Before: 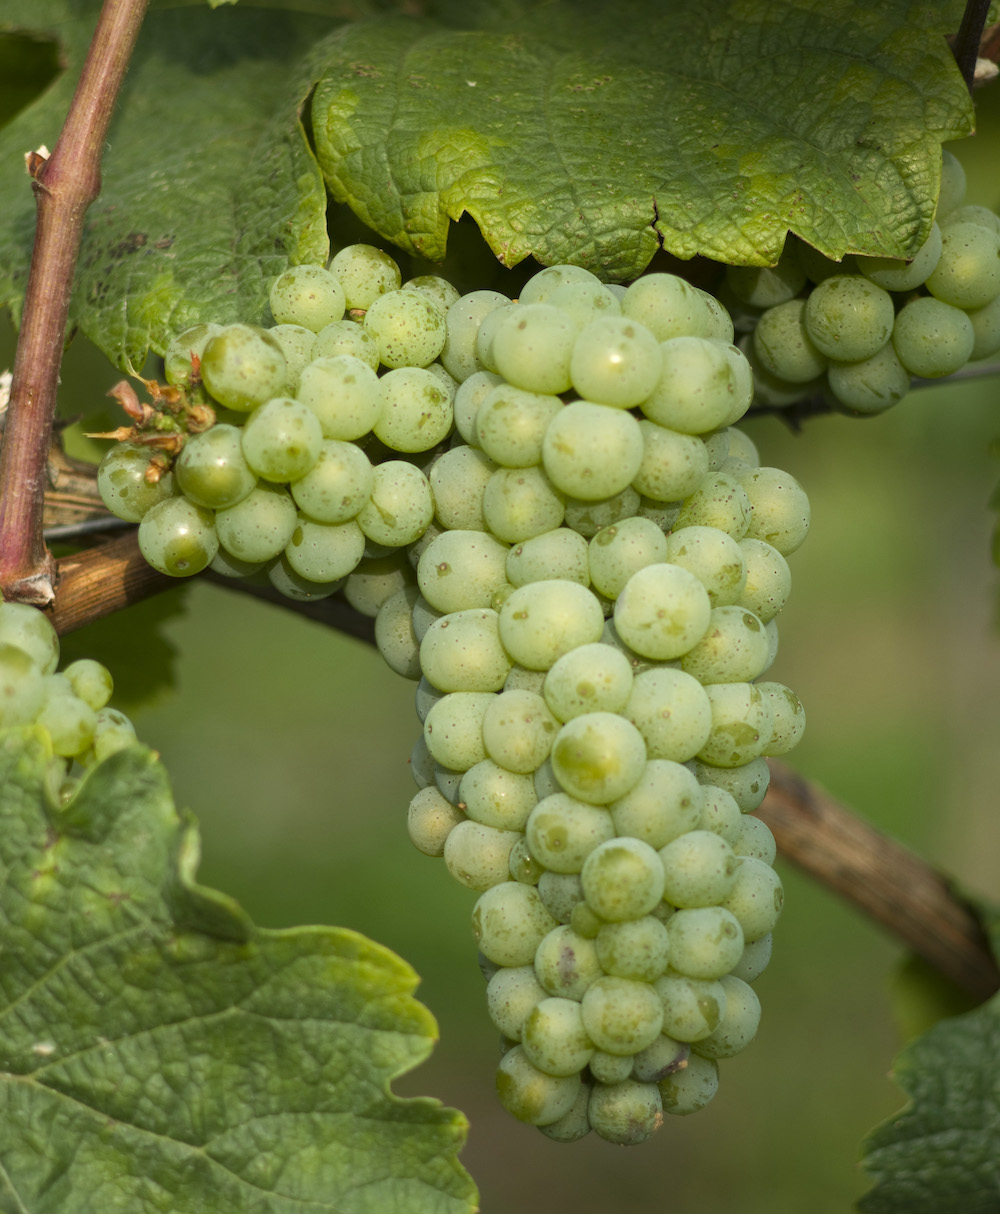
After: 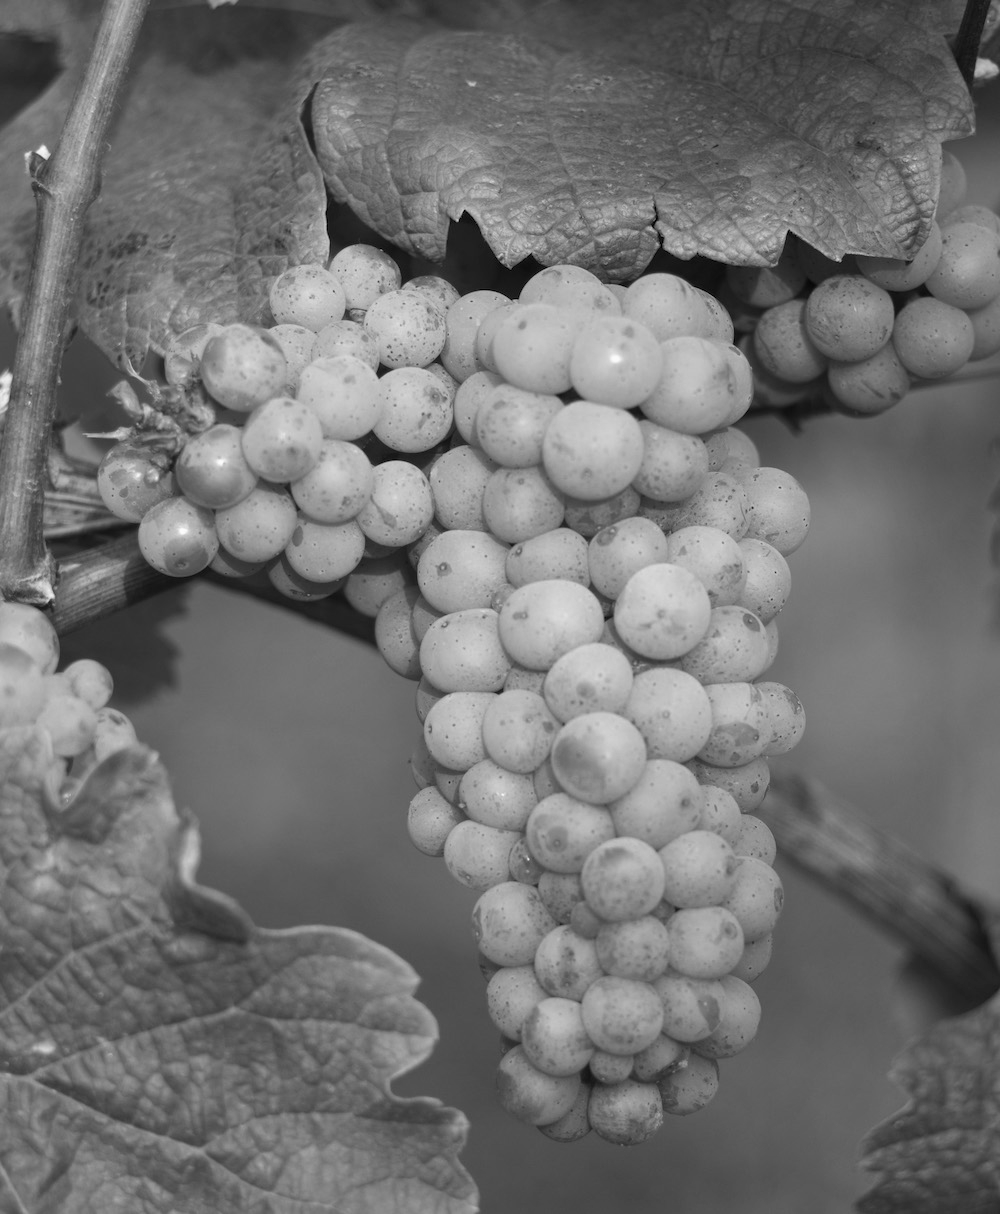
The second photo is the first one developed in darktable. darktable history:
color balance rgb: perceptual saturation grading › global saturation 20%, perceptual saturation grading › highlights -25%, perceptual saturation grading › shadows 25%
shadows and highlights: soften with gaussian
tone equalizer: -7 EV 0.18 EV, -6 EV 0.12 EV, -5 EV 0.08 EV, -4 EV 0.04 EV, -2 EV -0.02 EV, -1 EV -0.04 EV, +0 EV -0.06 EV, luminance estimator HSV value / RGB max
monochrome: a 32, b 64, size 2.3, highlights 1
